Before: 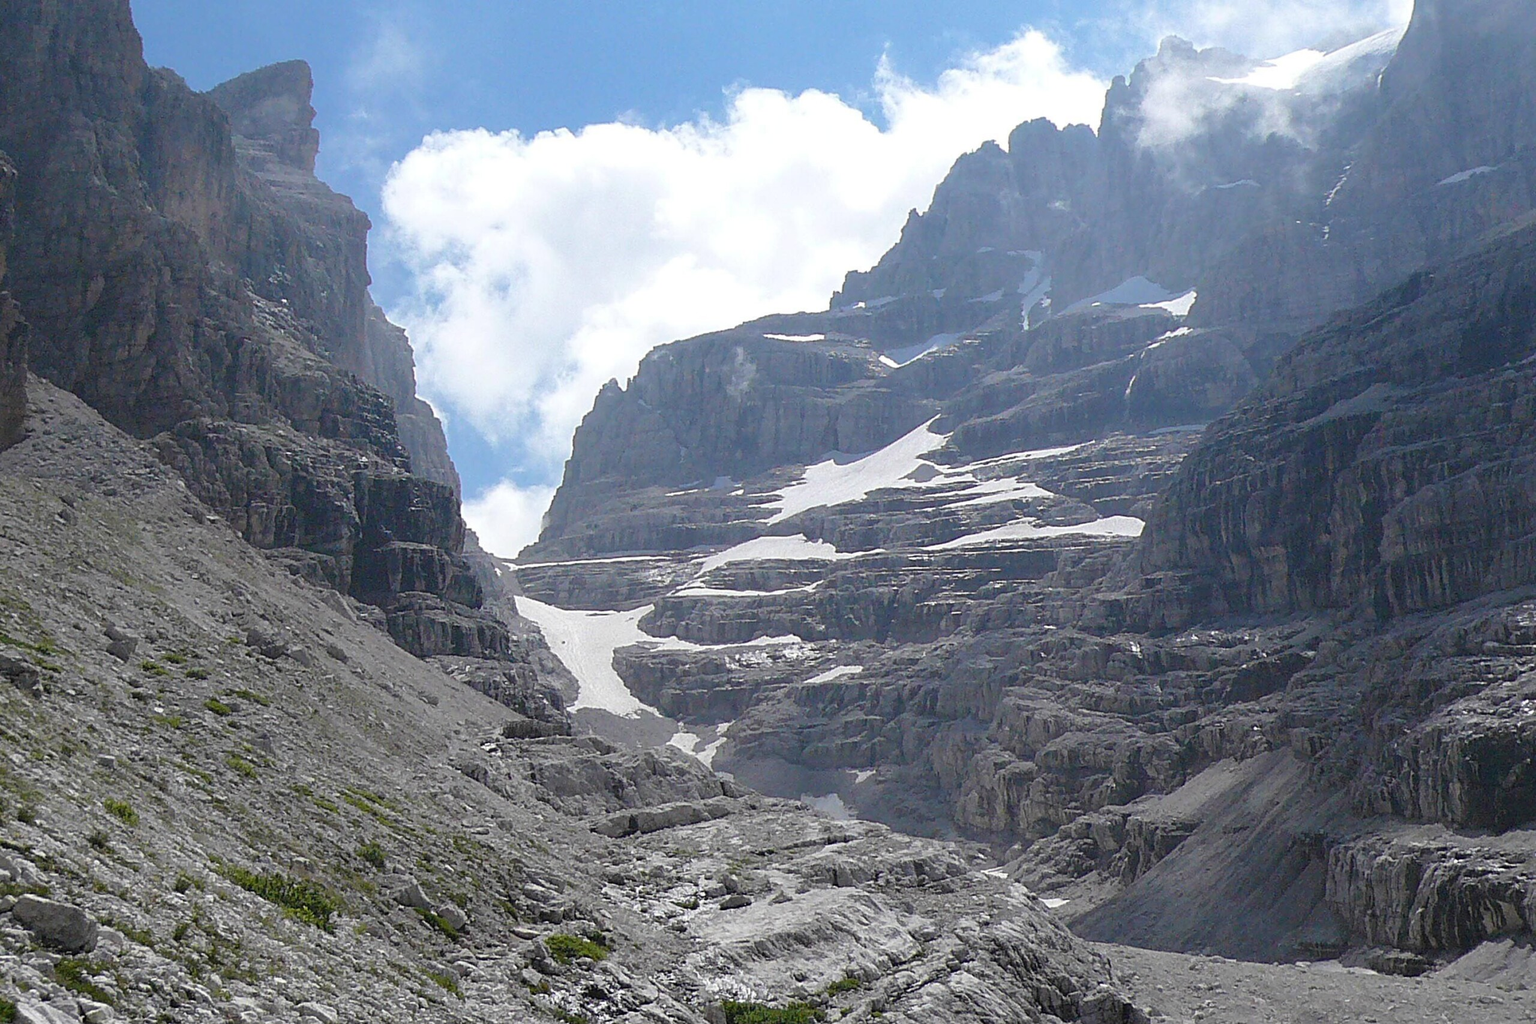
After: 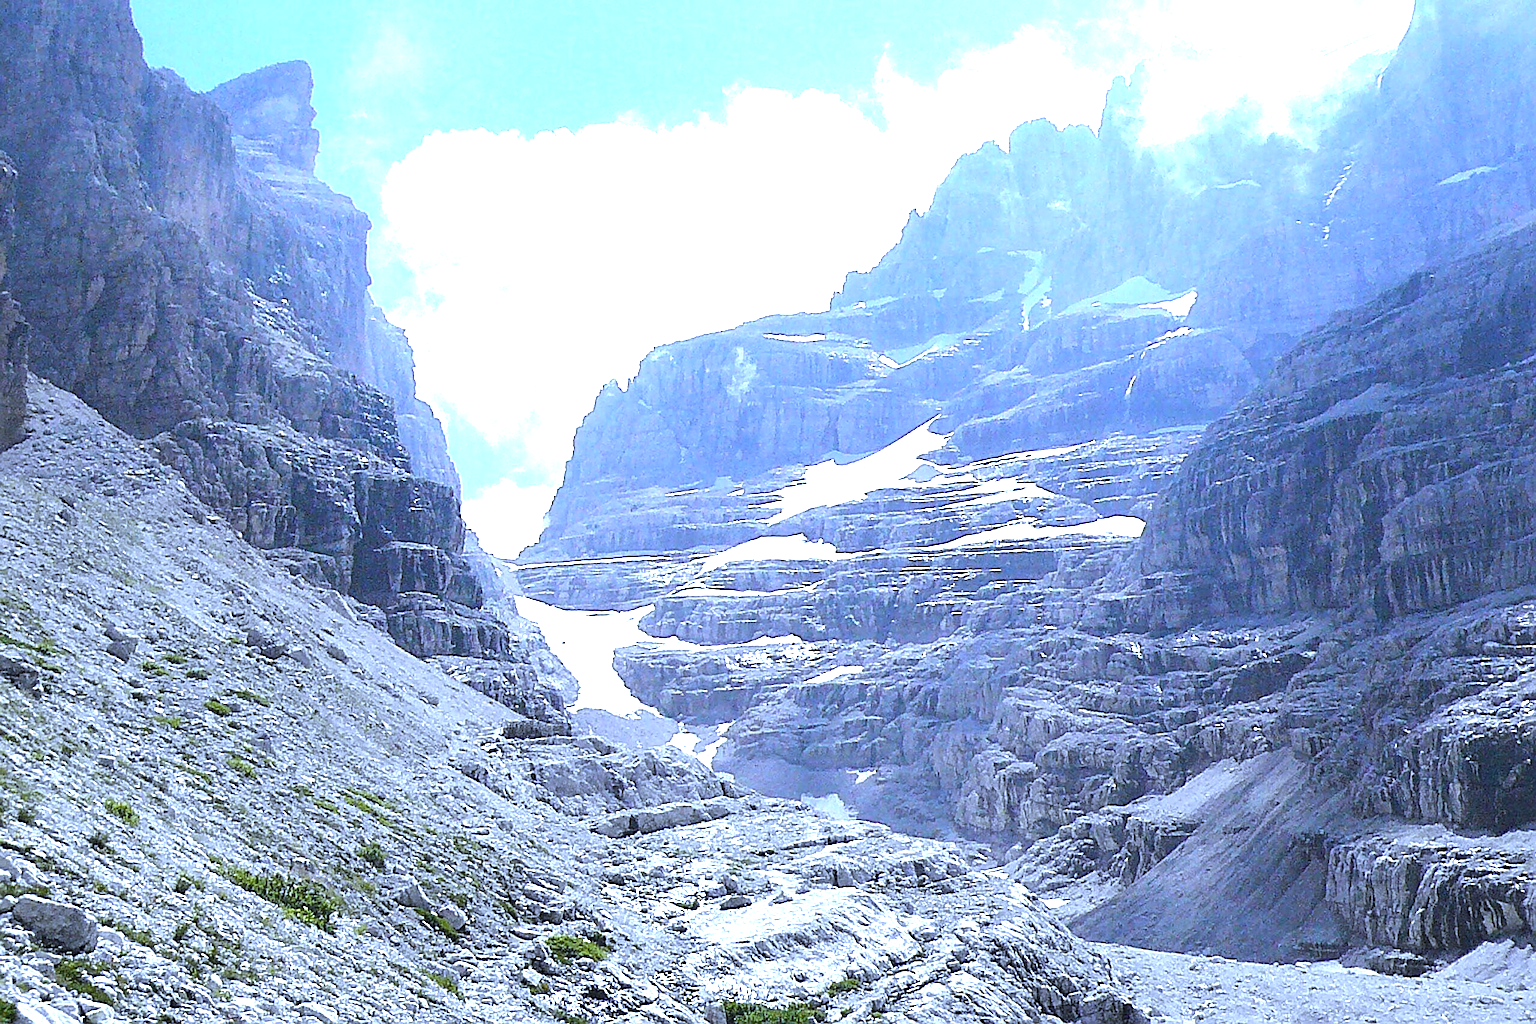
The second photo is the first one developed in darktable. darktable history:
tone equalizer: -8 EV -0.417 EV, -7 EV -0.389 EV, -6 EV -0.333 EV, -5 EV -0.222 EV, -3 EV 0.222 EV, -2 EV 0.333 EV, -1 EV 0.389 EV, +0 EV 0.417 EV, edges refinement/feathering 500, mask exposure compensation -1.57 EV, preserve details no
white balance: red 0.871, blue 1.249
exposure: exposure 1.16 EV, compensate exposure bias true, compensate highlight preservation false
sharpen: on, module defaults
